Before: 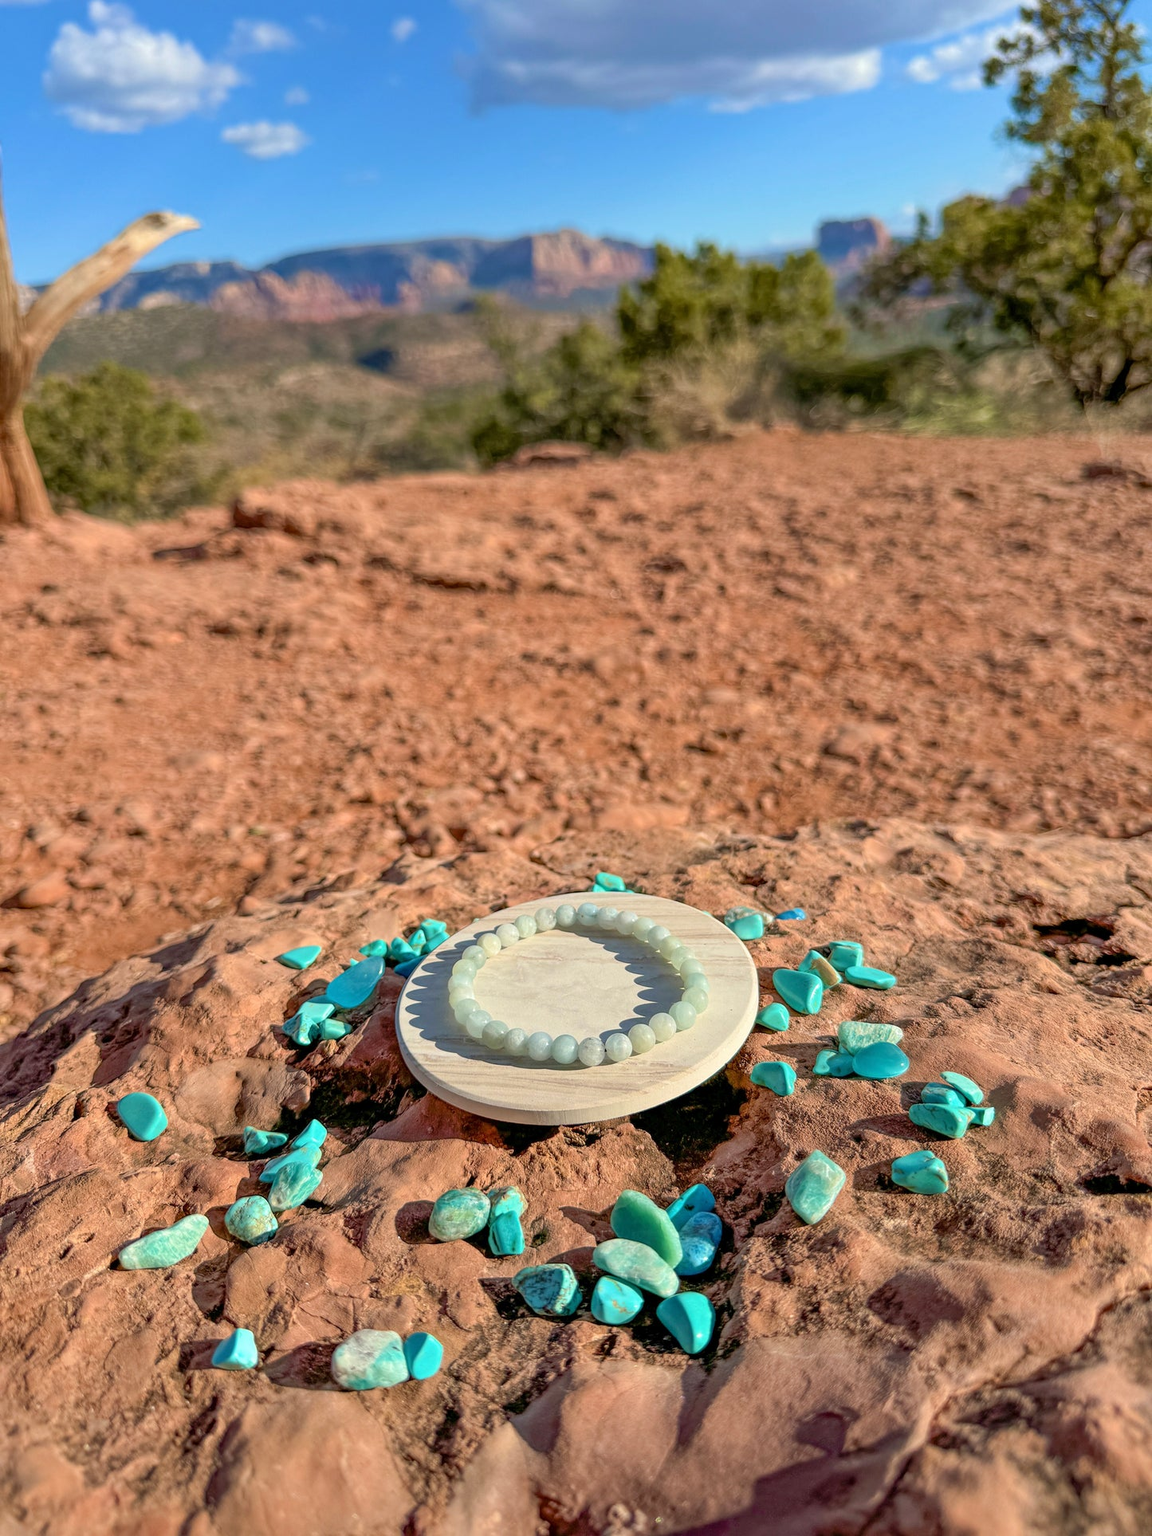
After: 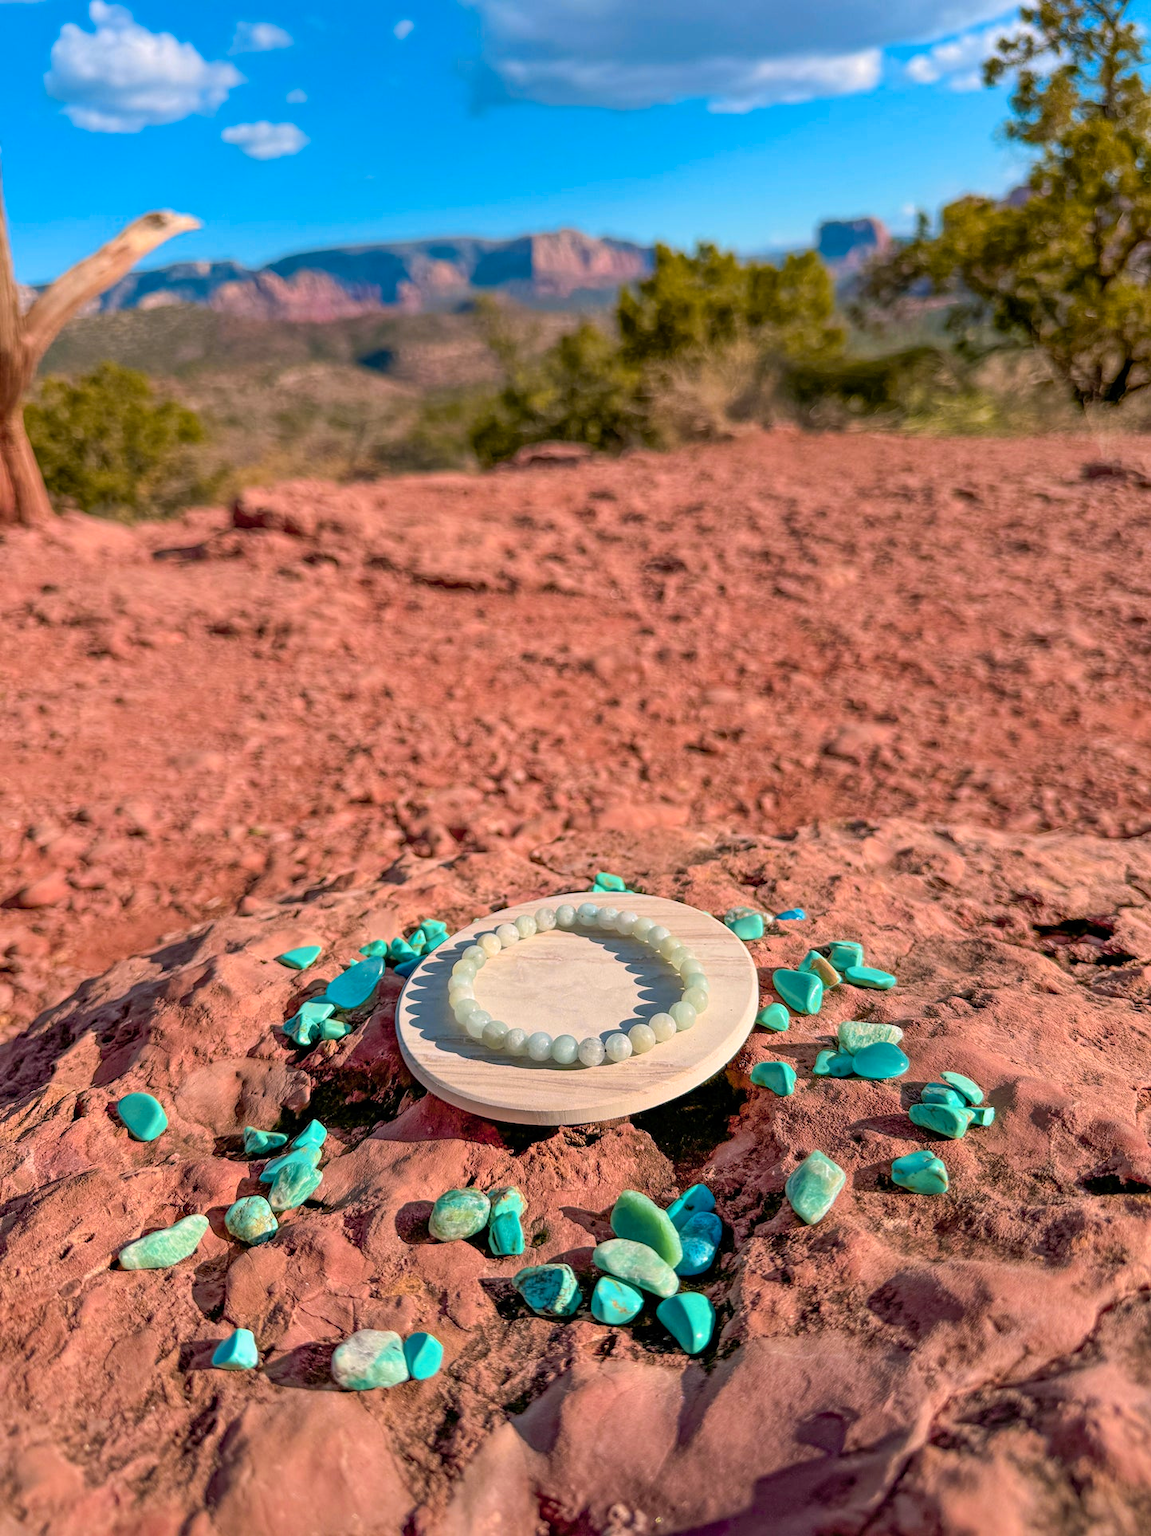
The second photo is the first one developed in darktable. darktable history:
color balance rgb: shadows lift › luminance -20.1%, highlights gain › chroma 1.526%, highlights gain › hue 312.88°, perceptual saturation grading › global saturation 25.277%, hue shift -10.7°
